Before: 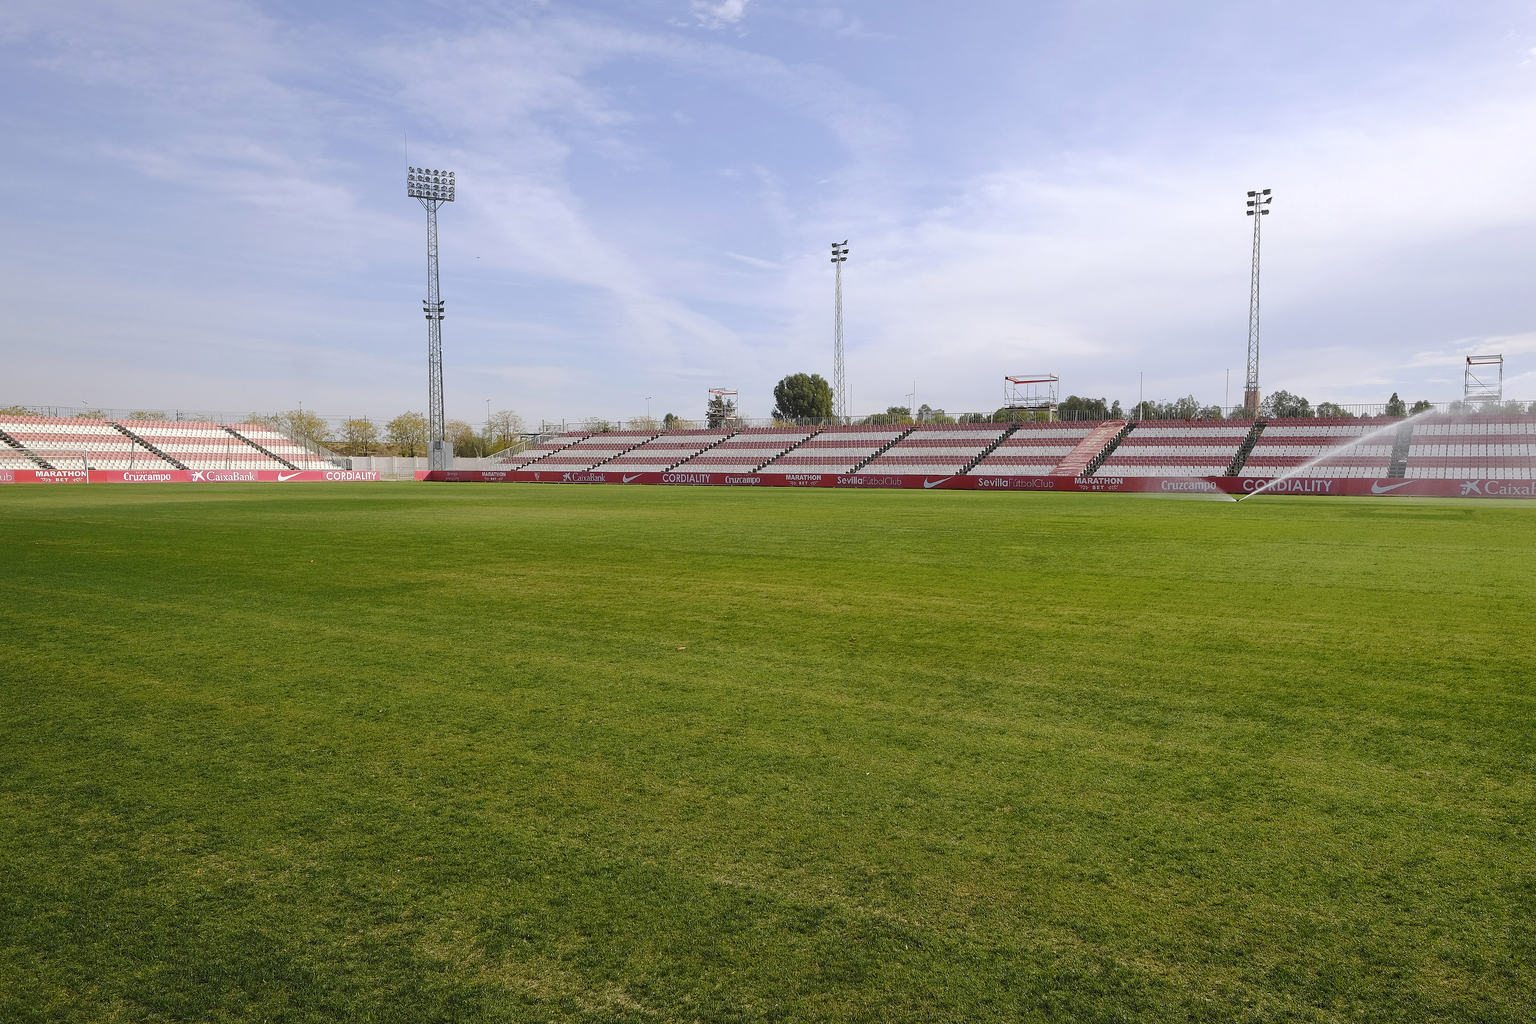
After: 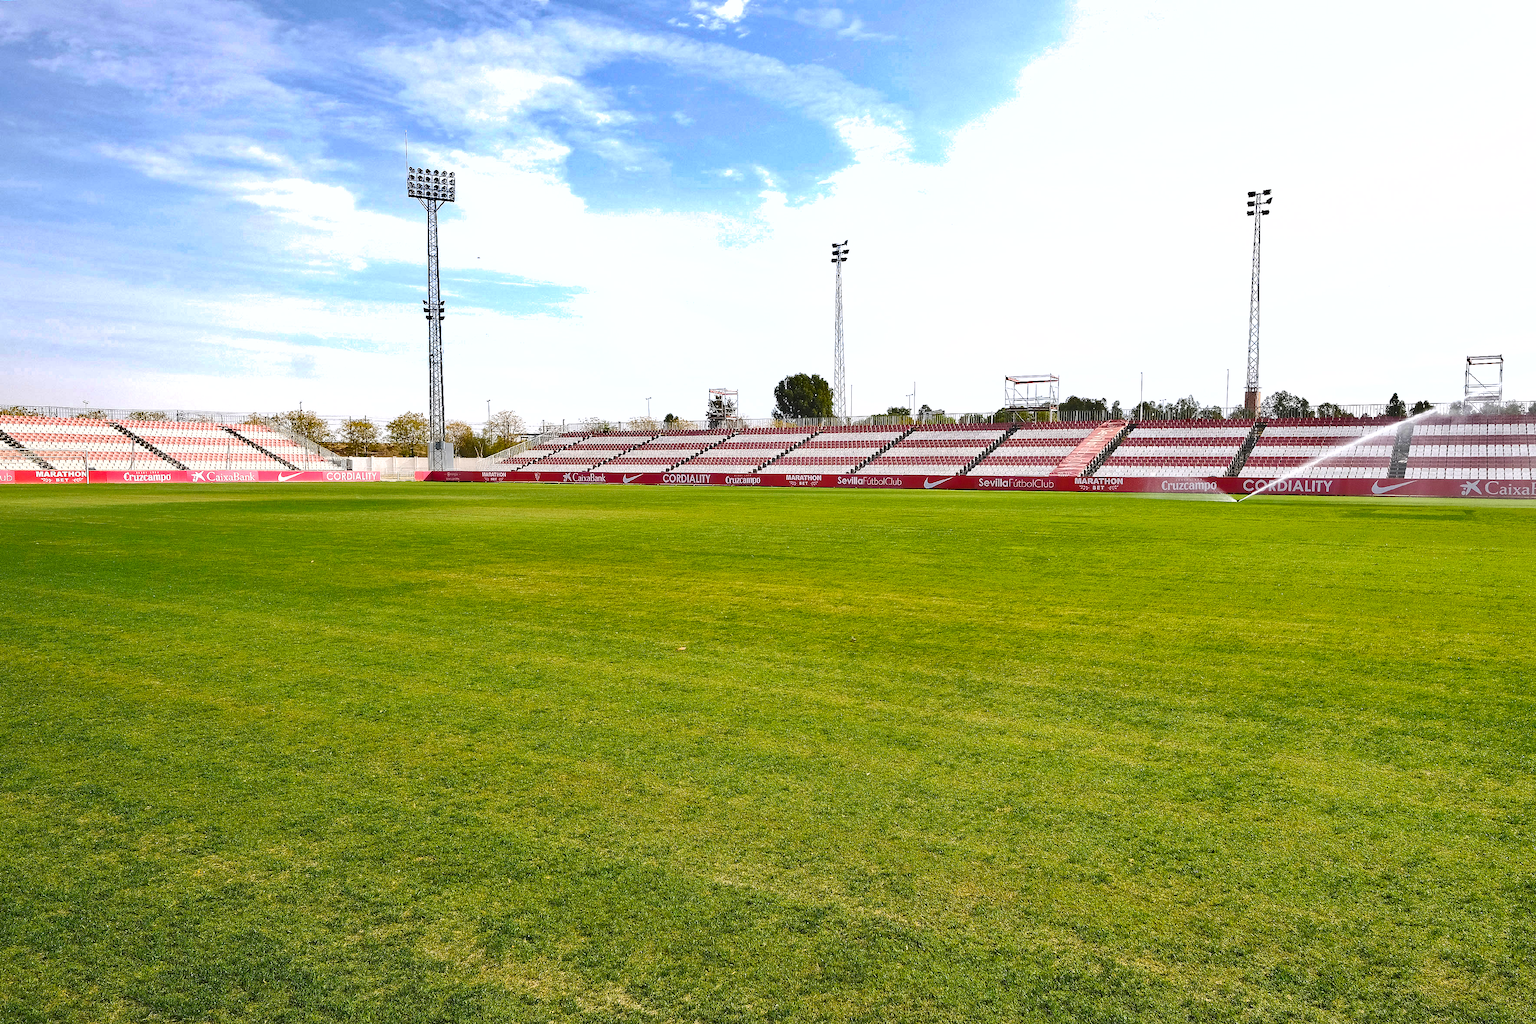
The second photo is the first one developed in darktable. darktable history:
contrast brightness saturation: saturation -0.17
color balance rgb: perceptual saturation grading › global saturation 25%, global vibrance 10%
shadows and highlights: radius 108.52, shadows 44.07, highlights -67.8, low approximation 0.01, soften with gaussian
exposure: black level correction 0, exposure 0.9 EV, compensate exposure bias true, compensate highlight preservation false
